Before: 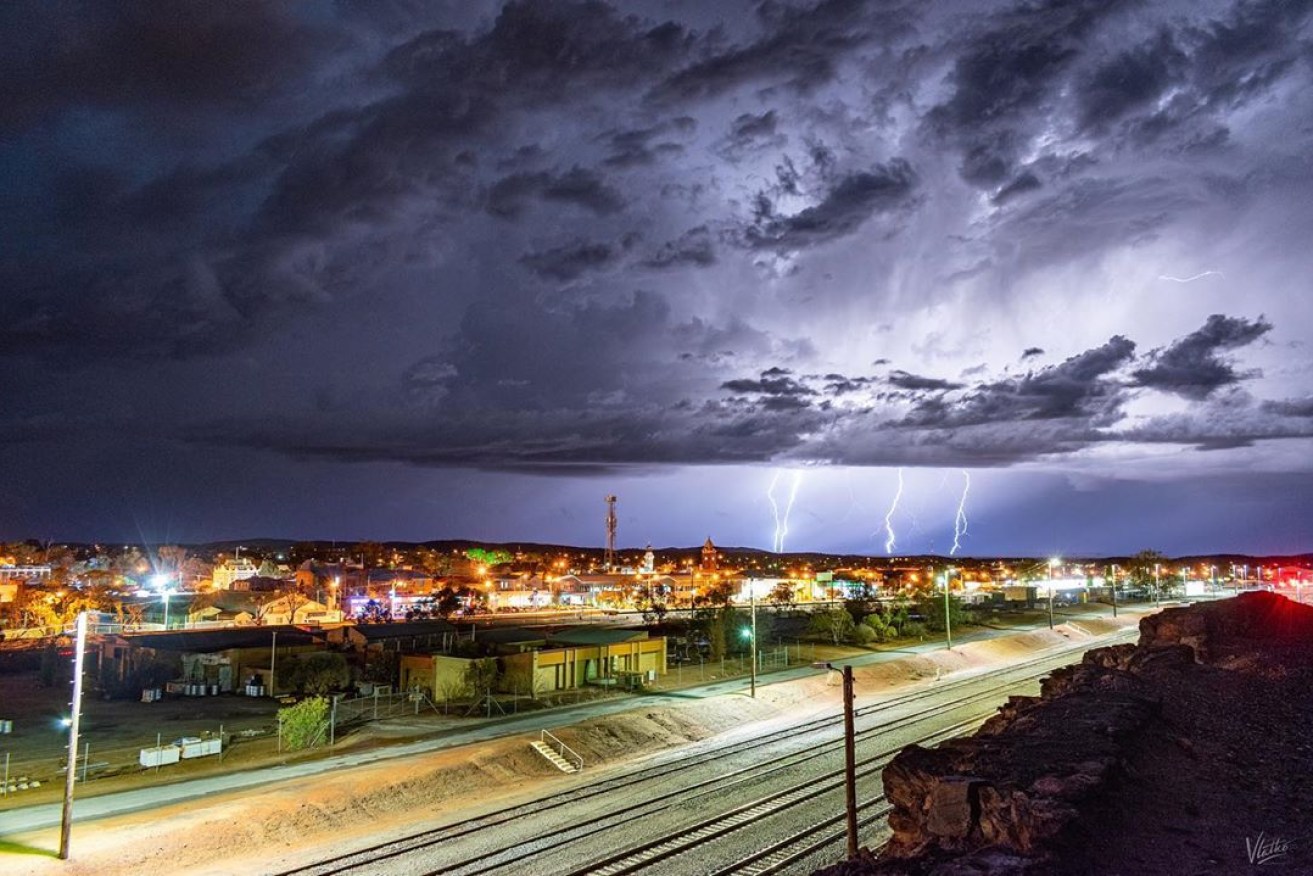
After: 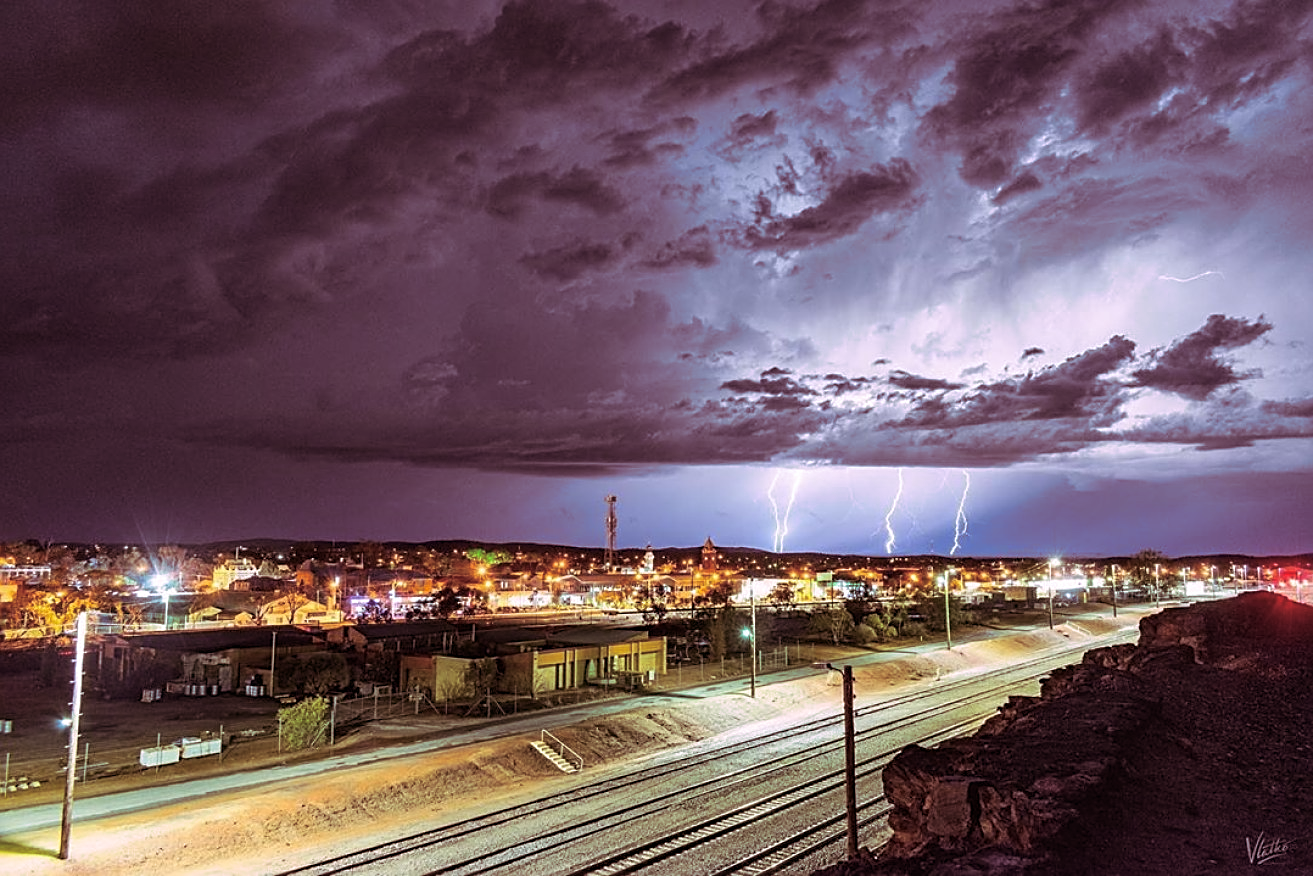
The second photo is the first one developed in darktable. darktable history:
split-toning: highlights › hue 298.8°, highlights › saturation 0.73, compress 41.76%
sharpen: on, module defaults
